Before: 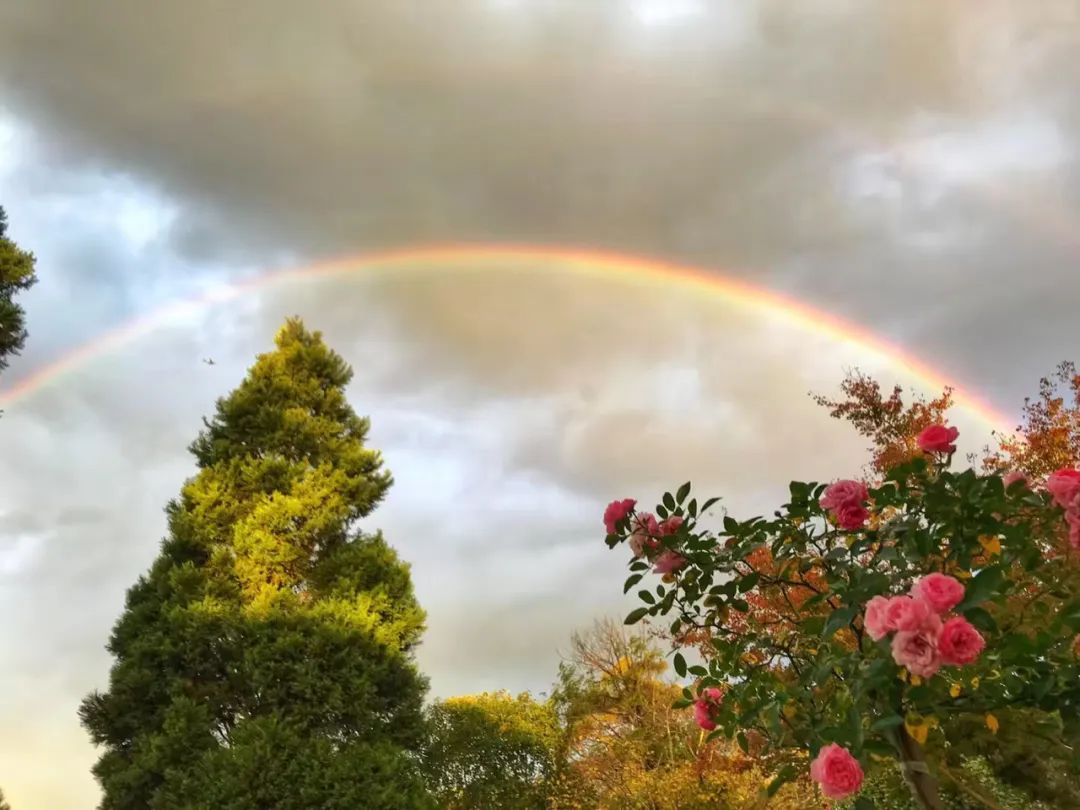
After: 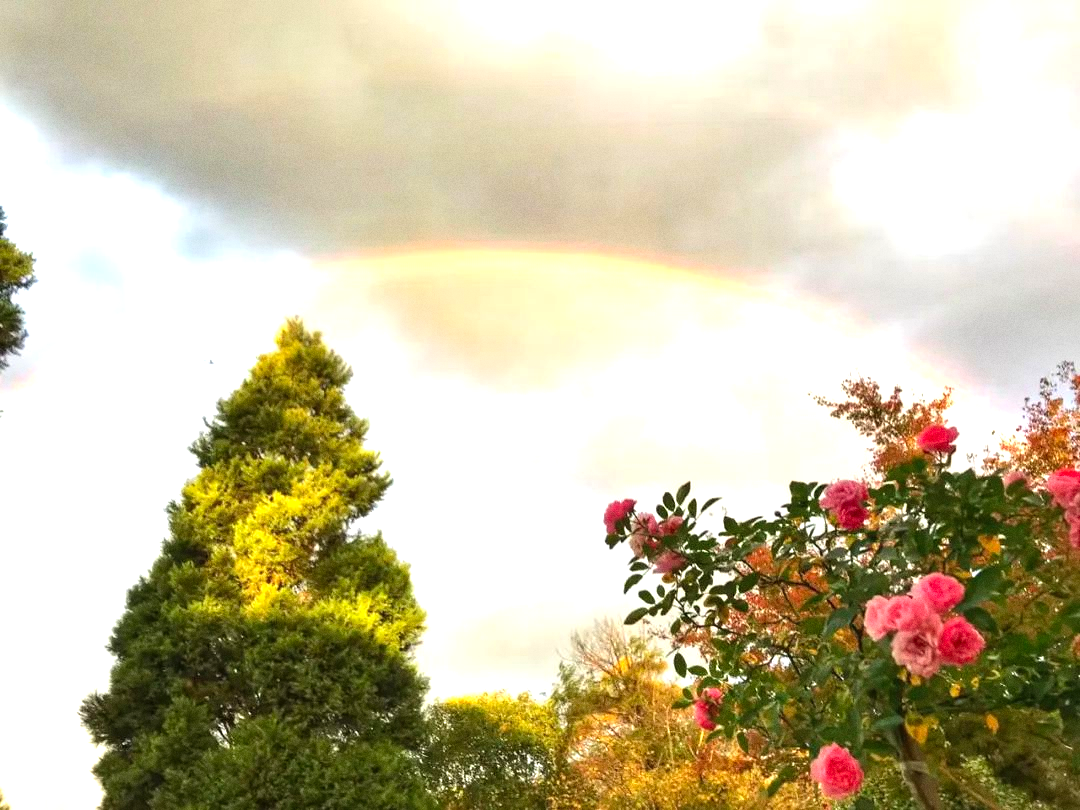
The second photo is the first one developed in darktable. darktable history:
levels: levels [0, 0.374, 0.749]
grain: coarseness 0.47 ISO
